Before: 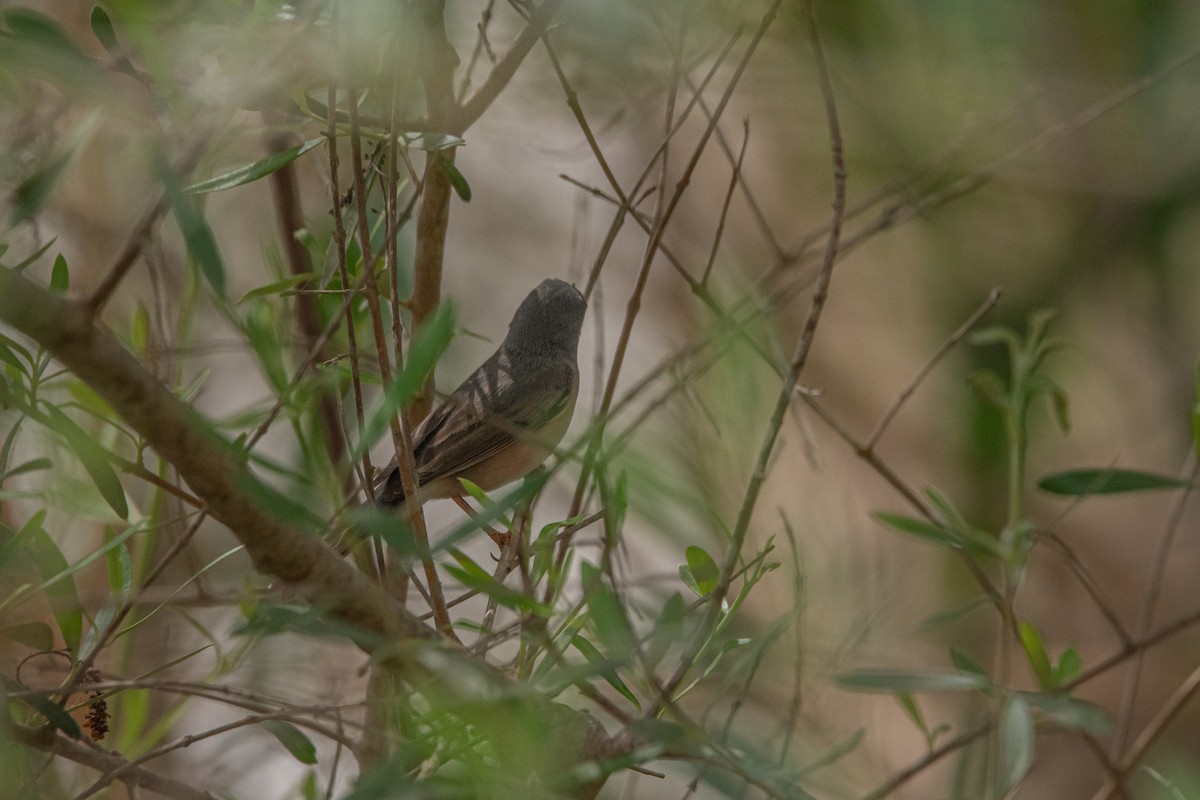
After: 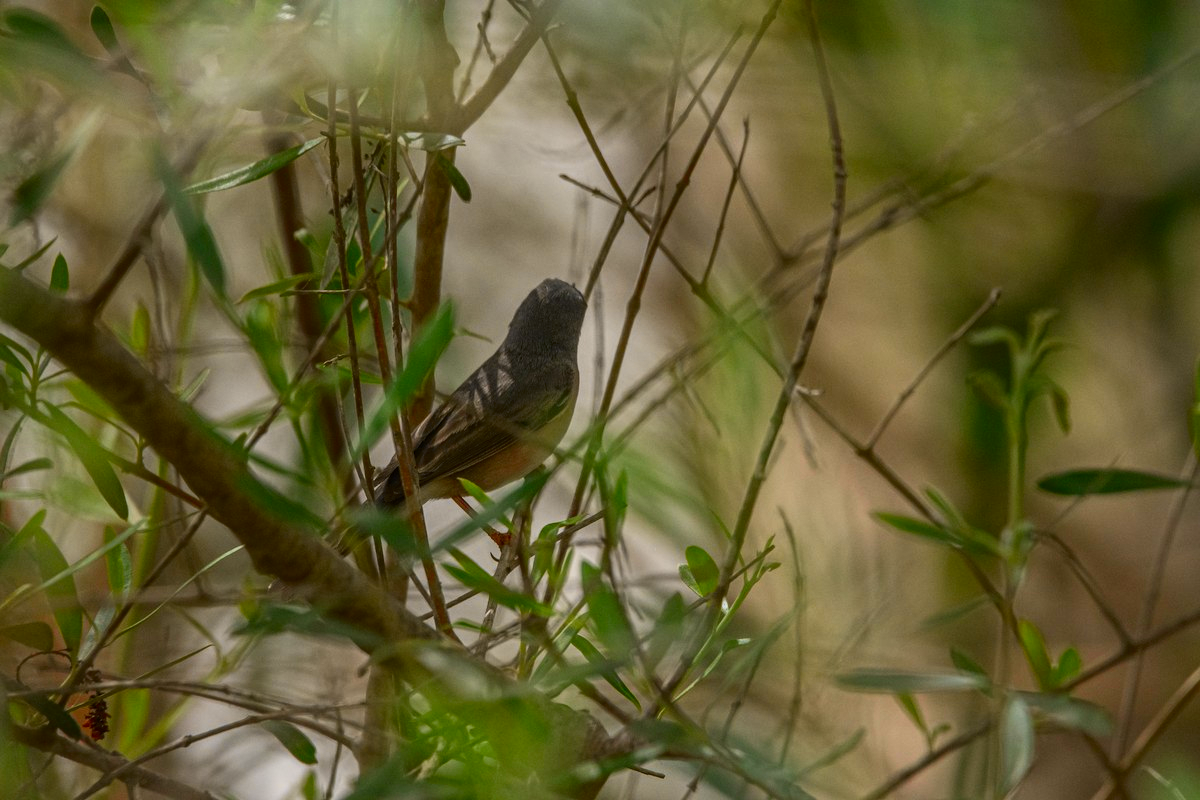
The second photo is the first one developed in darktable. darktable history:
tone curve: curves: ch0 [(0, 0) (0.187, 0.12) (0.384, 0.363) (0.618, 0.698) (0.754, 0.857) (0.875, 0.956) (1, 0.987)]; ch1 [(0, 0) (0.402, 0.36) (0.476, 0.466) (0.501, 0.501) (0.518, 0.514) (0.564, 0.608) (0.614, 0.664) (0.692, 0.744) (1, 1)]; ch2 [(0, 0) (0.435, 0.412) (0.483, 0.481) (0.503, 0.503) (0.522, 0.535) (0.563, 0.601) (0.627, 0.699) (0.699, 0.753) (0.997, 0.858)], color space Lab, independent channels
